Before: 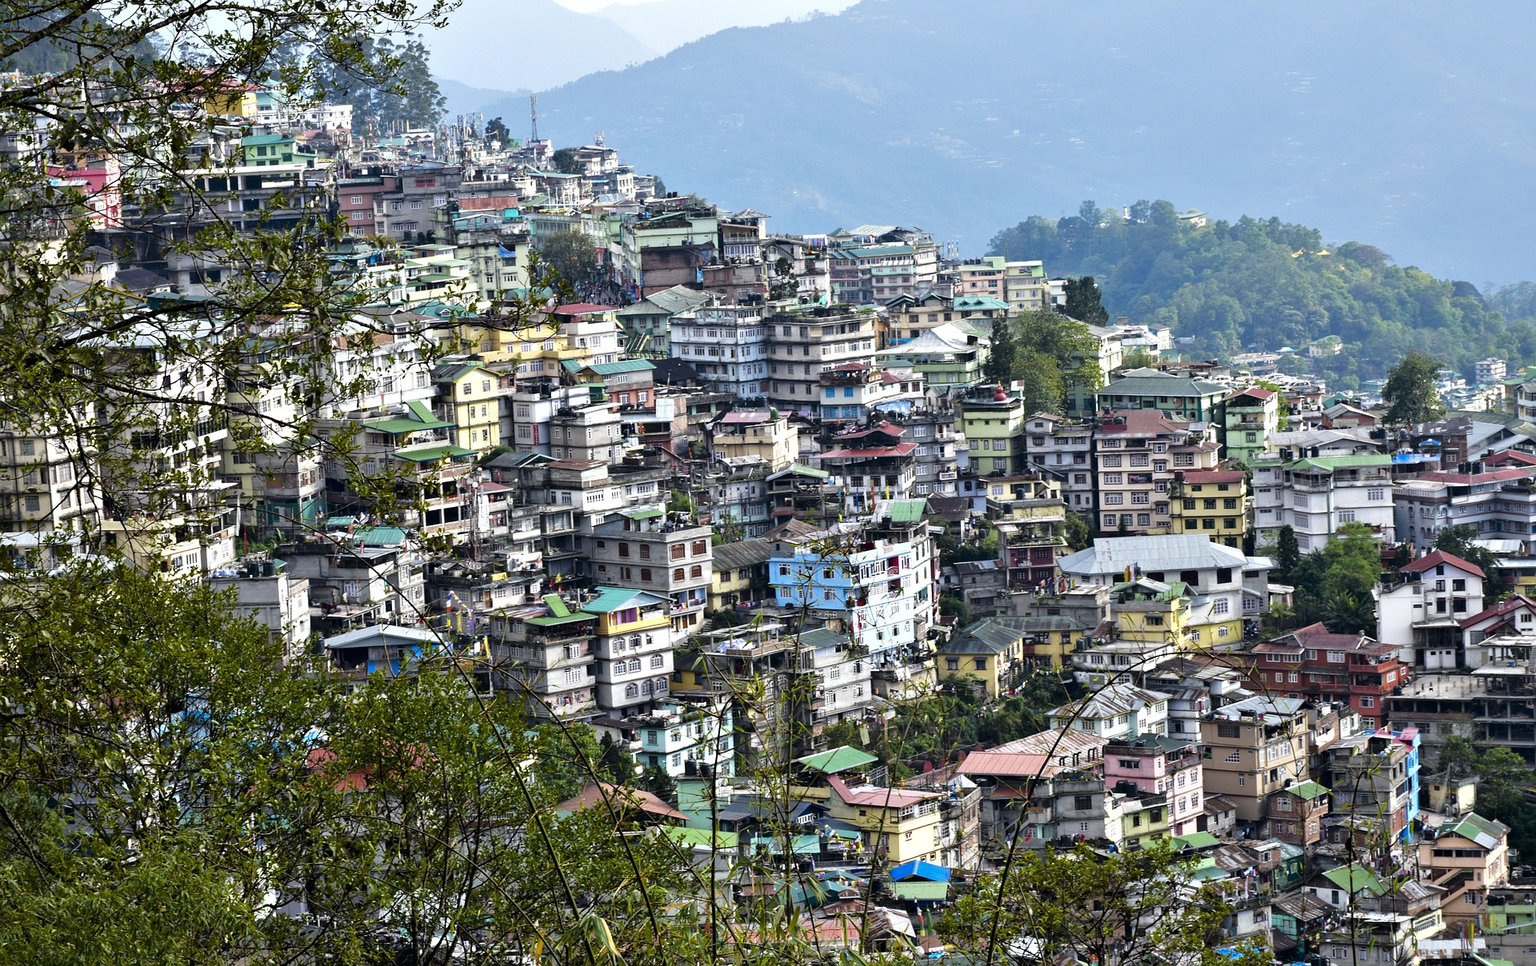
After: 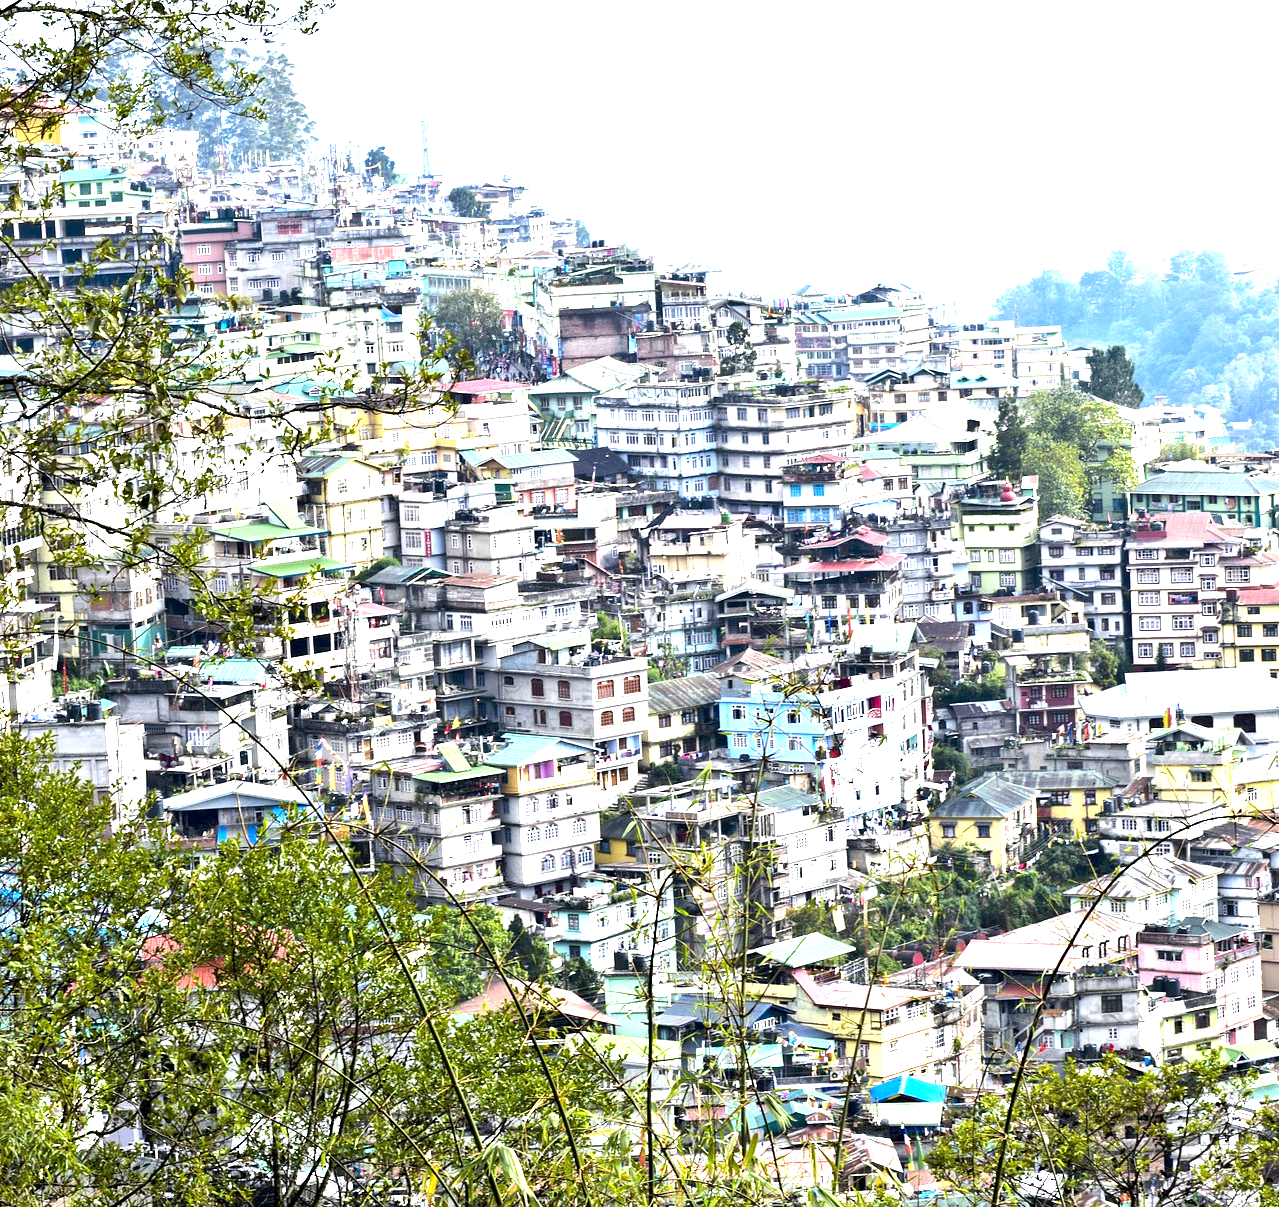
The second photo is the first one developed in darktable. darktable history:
exposure: black level correction 0.001, exposure 1.822 EV, compensate exposure bias true, compensate highlight preservation false
crop and rotate: left 12.648%, right 20.685%
